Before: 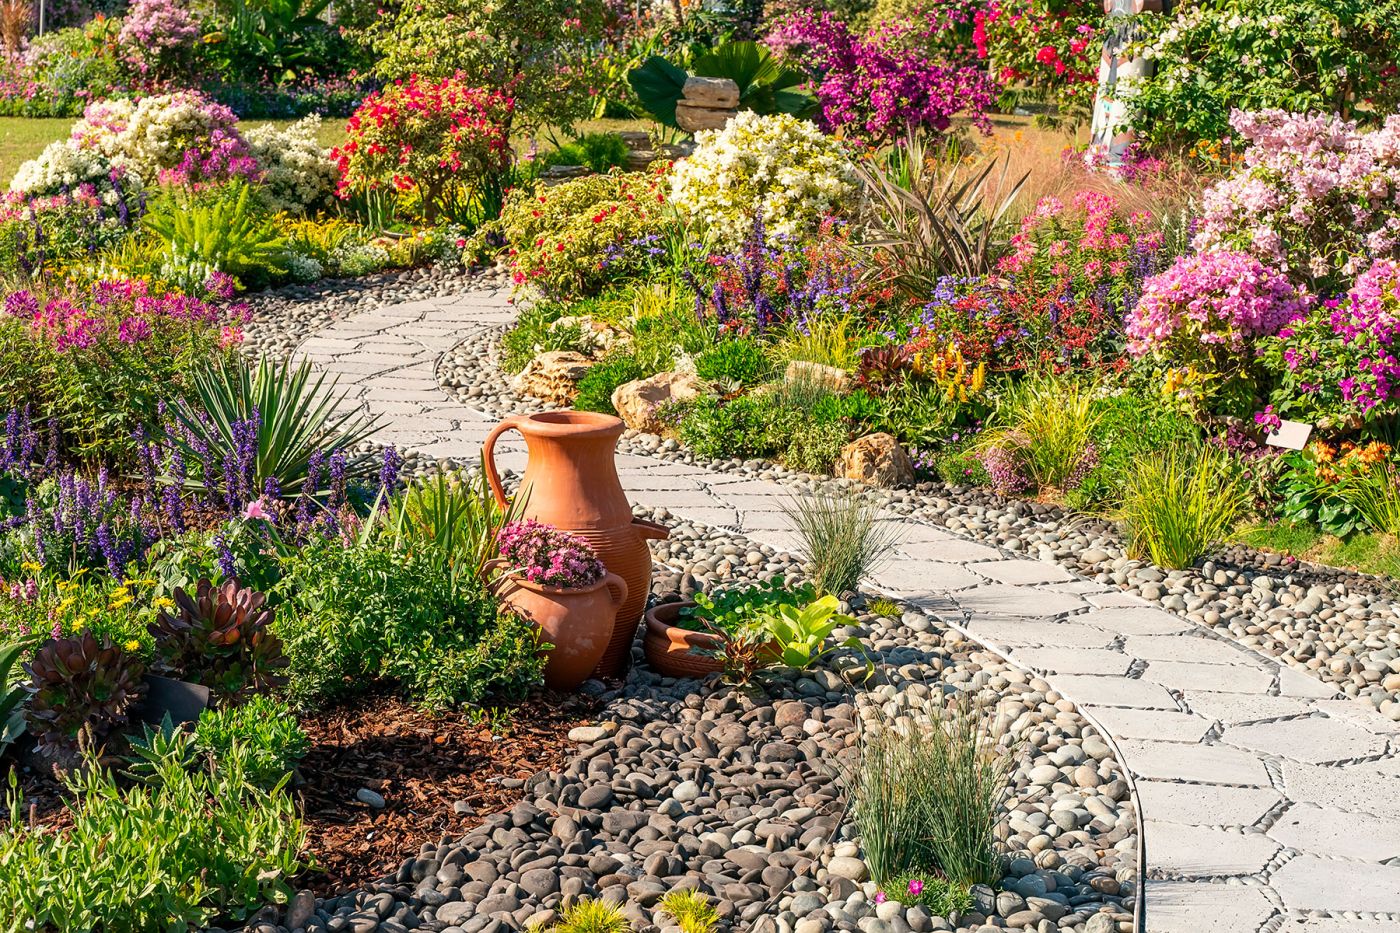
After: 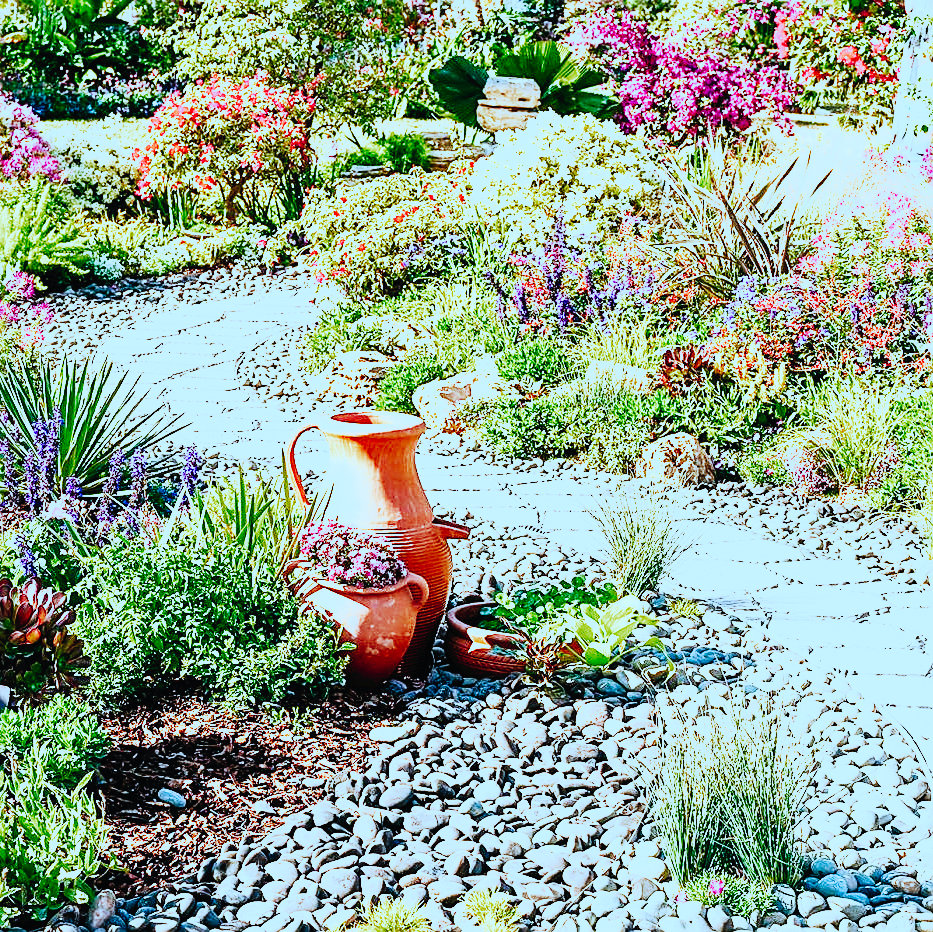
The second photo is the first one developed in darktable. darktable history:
exposure: black level correction 0.001, exposure 2 EV, compensate highlight preservation false
tone curve: curves: ch0 [(0, 0) (0.003, 0.025) (0.011, 0.025) (0.025, 0.025) (0.044, 0.026) (0.069, 0.033) (0.1, 0.053) (0.136, 0.078) (0.177, 0.108) (0.224, 0.153) (0.277, 0.213) (0.335, 0.286) (0.399, 0.372) (0.468, 0.467) (0.543, 0.565) (0.623, 0.675) (0.709, 0.775) (0.801, 0.863) (0.898, 0.936) (1, 1)], preserve colors none
sharpen: on, module defaults
crop and rotate: left 14.292%, right 19.041%
sigmoid: contrast 1.81, skew -0.21, preserve hue 0%, red attenuation 0.1, red rotation 0.035, green attenuation 0.1, green rotation -0.017, blue attenuation 0.15, blue rotation -0.052, base primaries Rec2020
color correction: highlights a* -9.35, highlights b* -23.15
color zones: curves: ch0 [(0, 0.444) (0.143, 0.442) (0.286, 0.441) (0.429, 0.441) (0.571, 0.441) (0.714, 0.441) (0.857, 0.442) (1, 0.444)]
